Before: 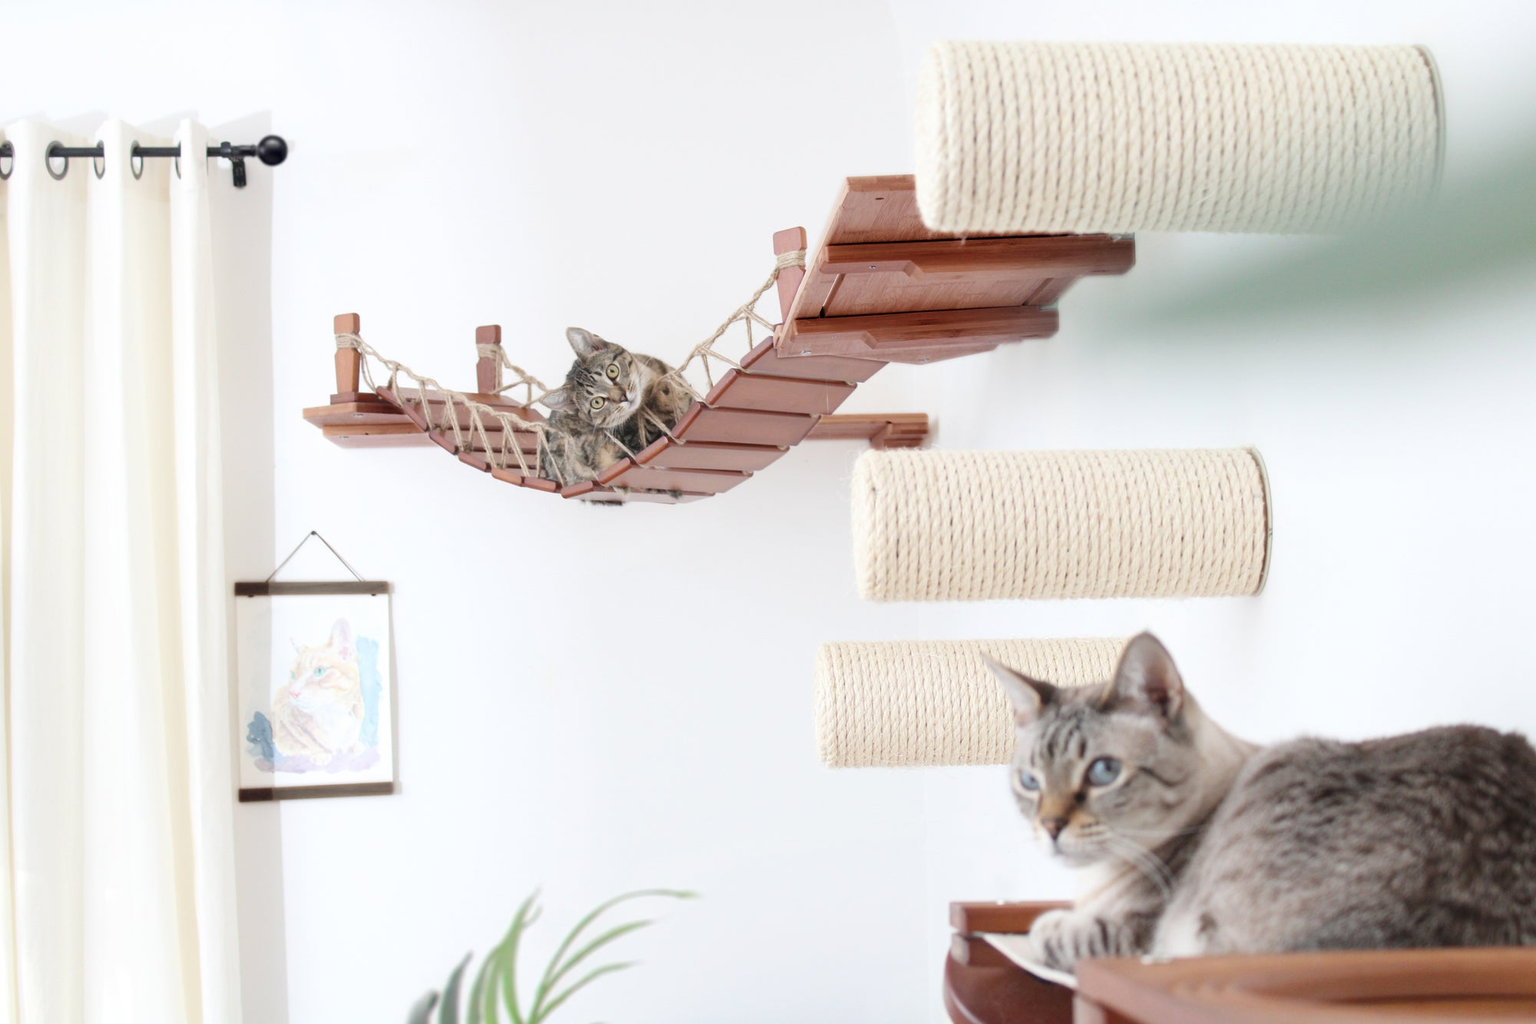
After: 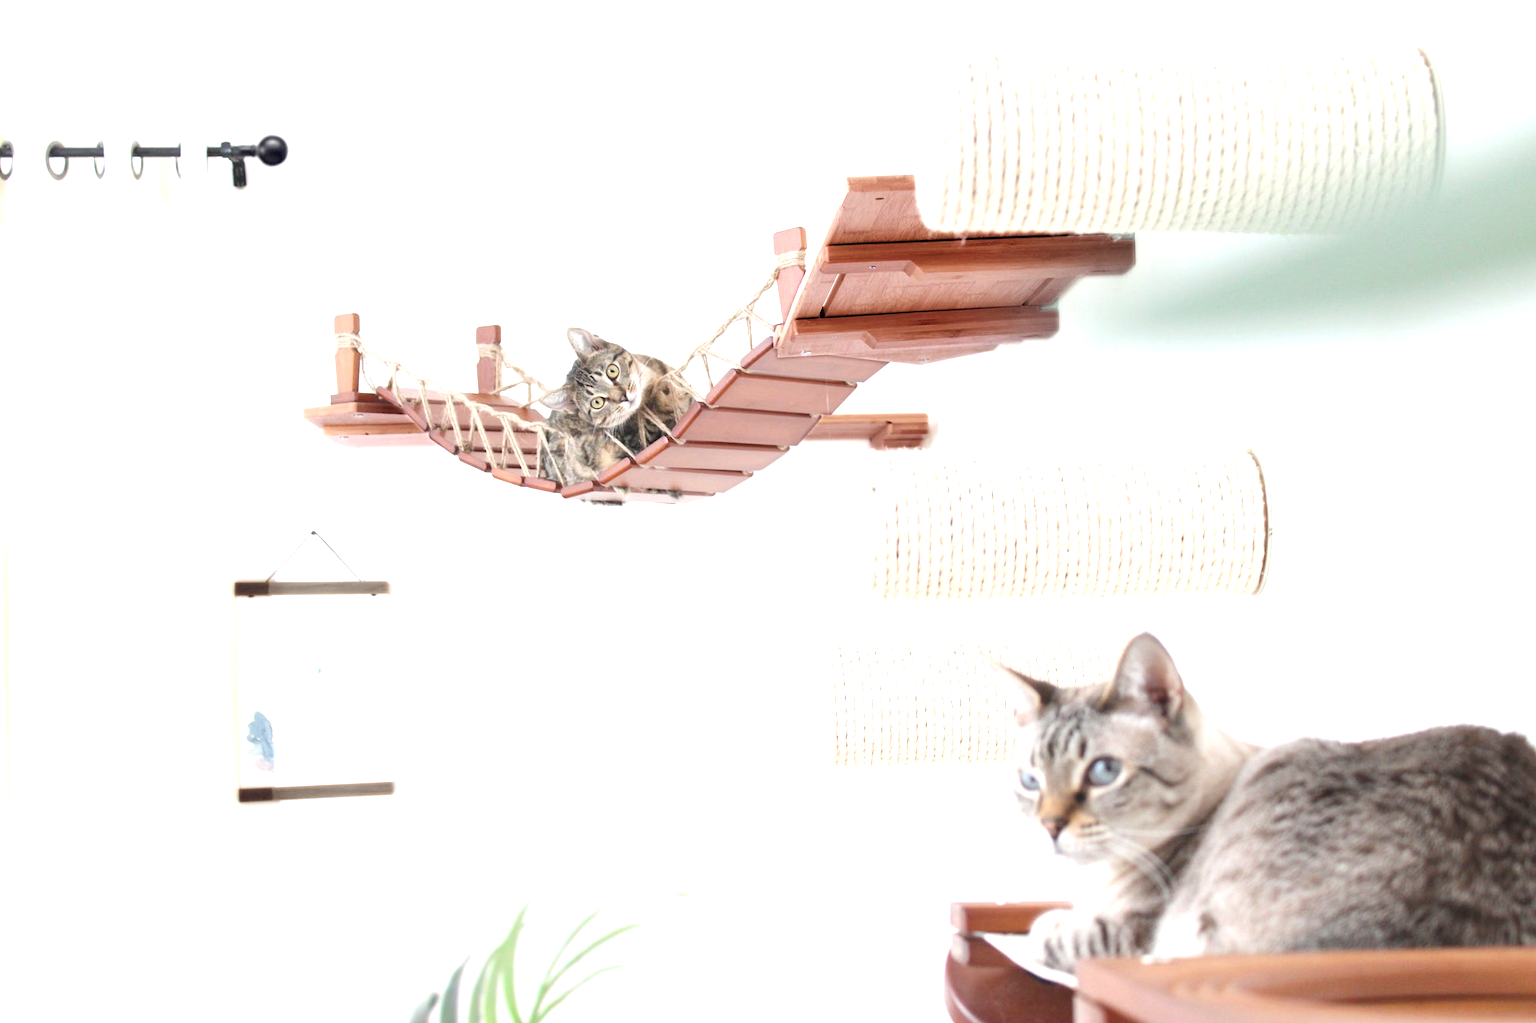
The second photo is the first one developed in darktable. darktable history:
exposure: exposure 0.794 EV, compensate highlight preservation false
